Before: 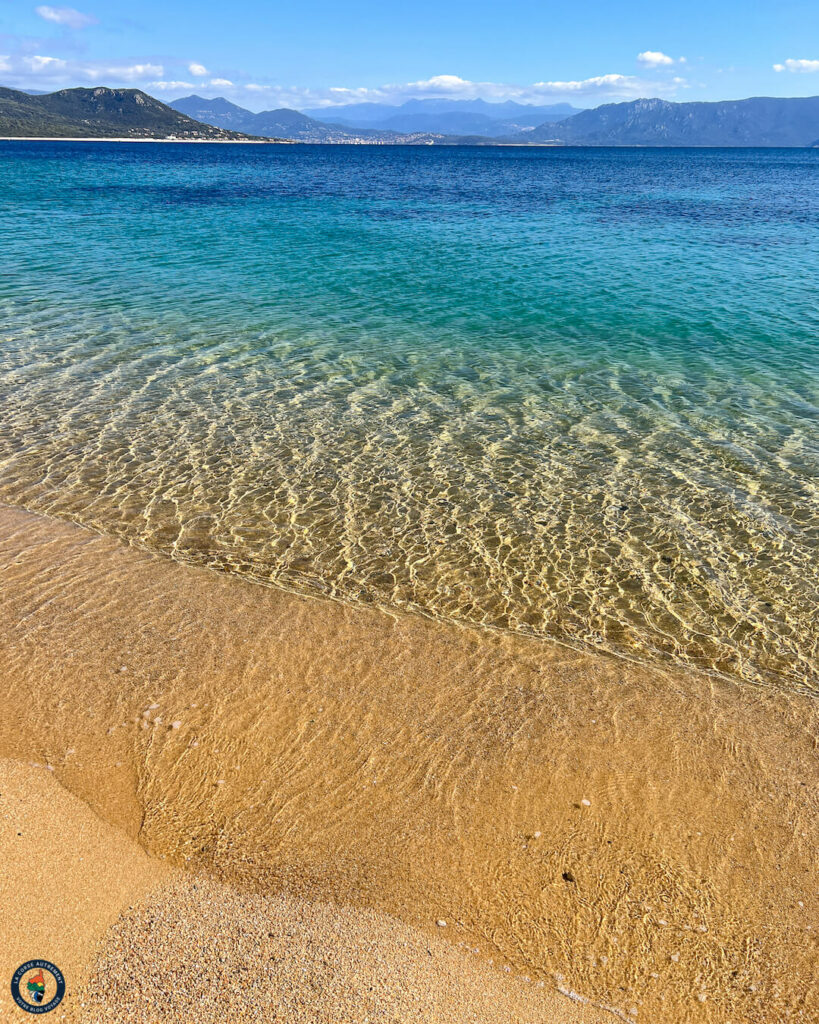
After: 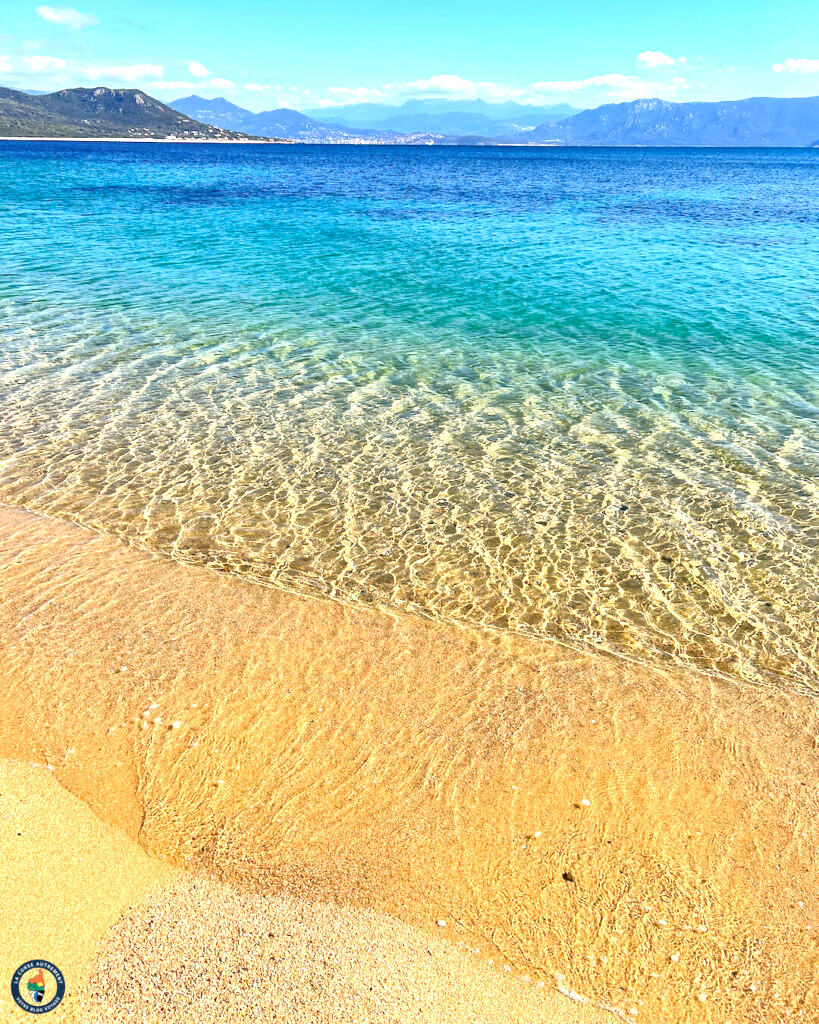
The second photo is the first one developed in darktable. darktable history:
exposure: exposure 0.94 EV, compensate highlight preservation false
haze removal: compatibility mode true, adaptive false
contrast brightness saturation: contrast 0.053, brightness 0.069, saturation 0.014
